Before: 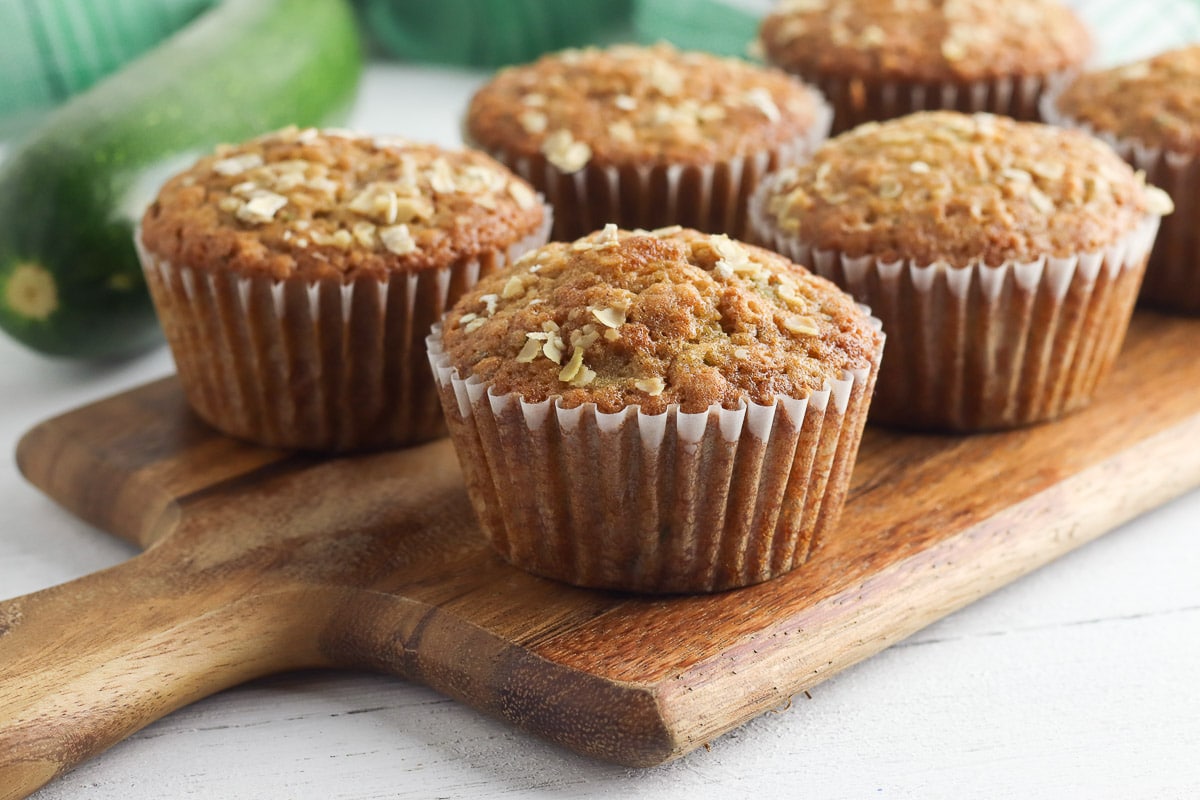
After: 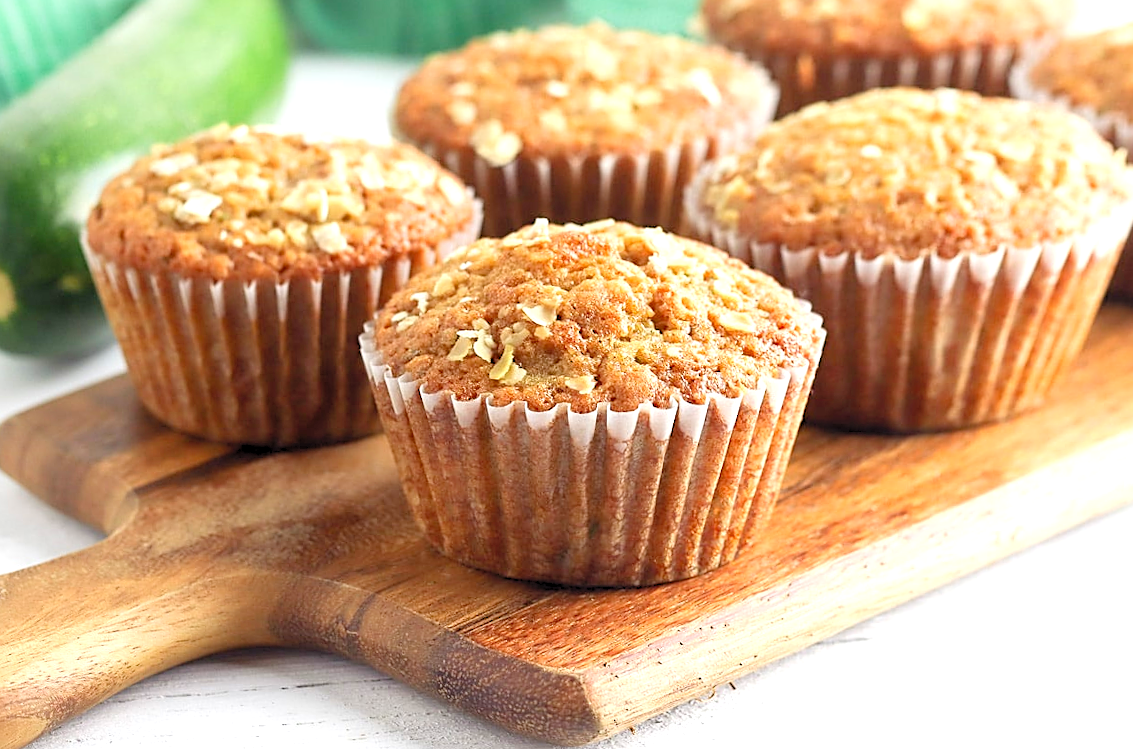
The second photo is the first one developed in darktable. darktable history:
sharpen: on, module defaults
levels: levels [0.036, 0.364, 0.827]
rotate and perspective: rotation 0.062°, lens shift (vertical) 0.115, lens shift (horizontal) -0.133, crop left 0.047, crop right 0.94, crop top 0.061, crop bottom 0.94
